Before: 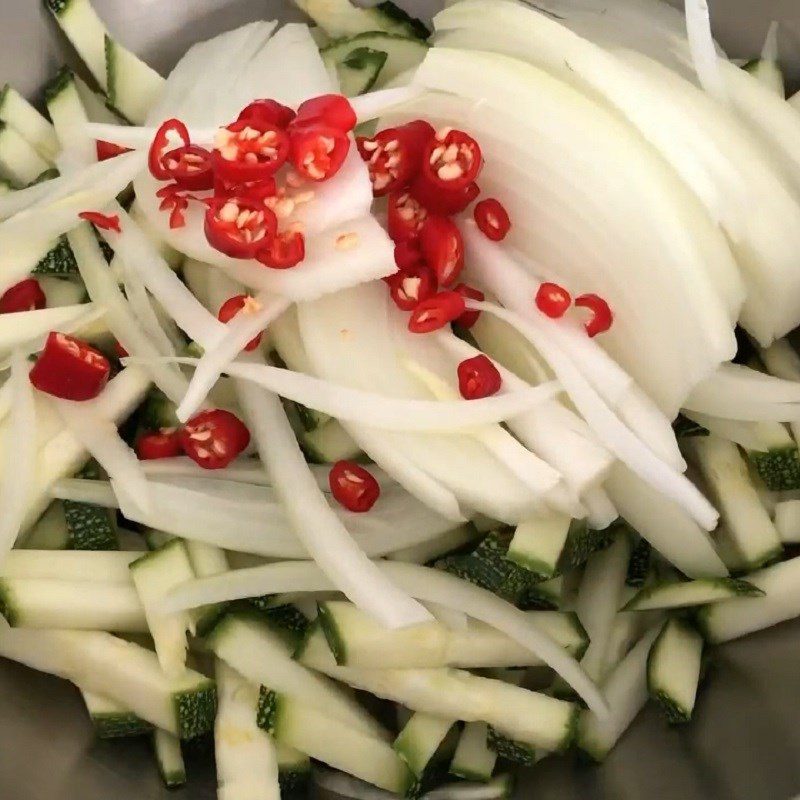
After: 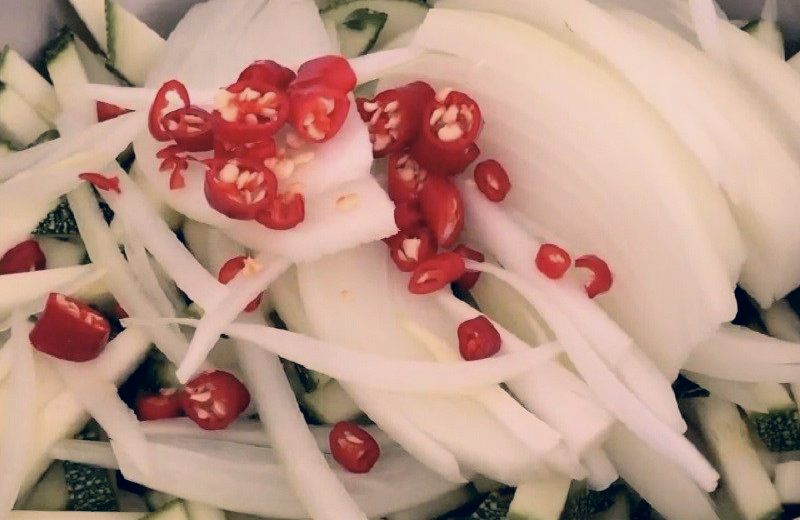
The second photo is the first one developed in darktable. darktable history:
crop and rotate: top 4.931%, bottom 29.958%
color correction: highlights a* 14.19, highlights b* 5.9, shadows a* -5.14, shadows b* -15.32, saturation 0.841
filmic rgb: black relative exposure -8.04 EV, white relative exposure 3.92 EV, hardness 4.23, color science v6 (2022)
